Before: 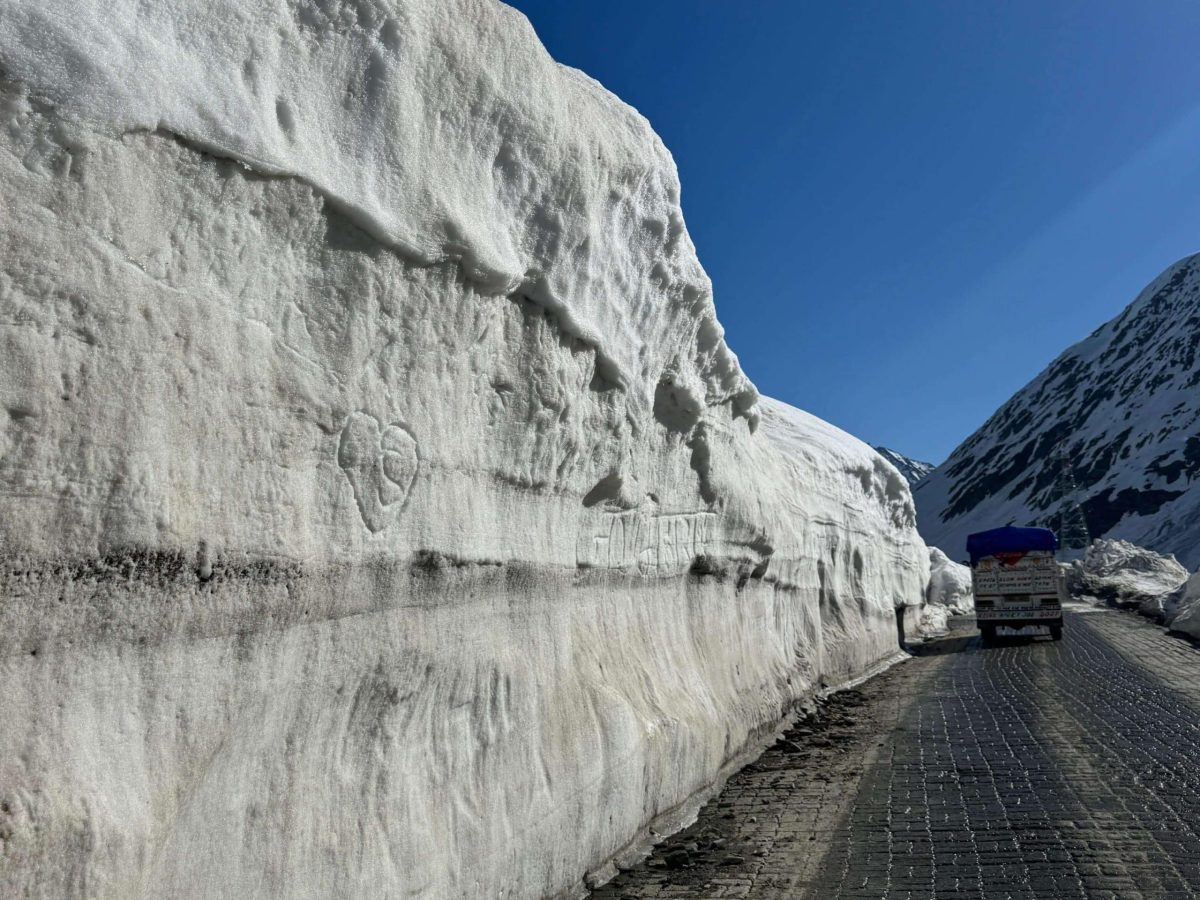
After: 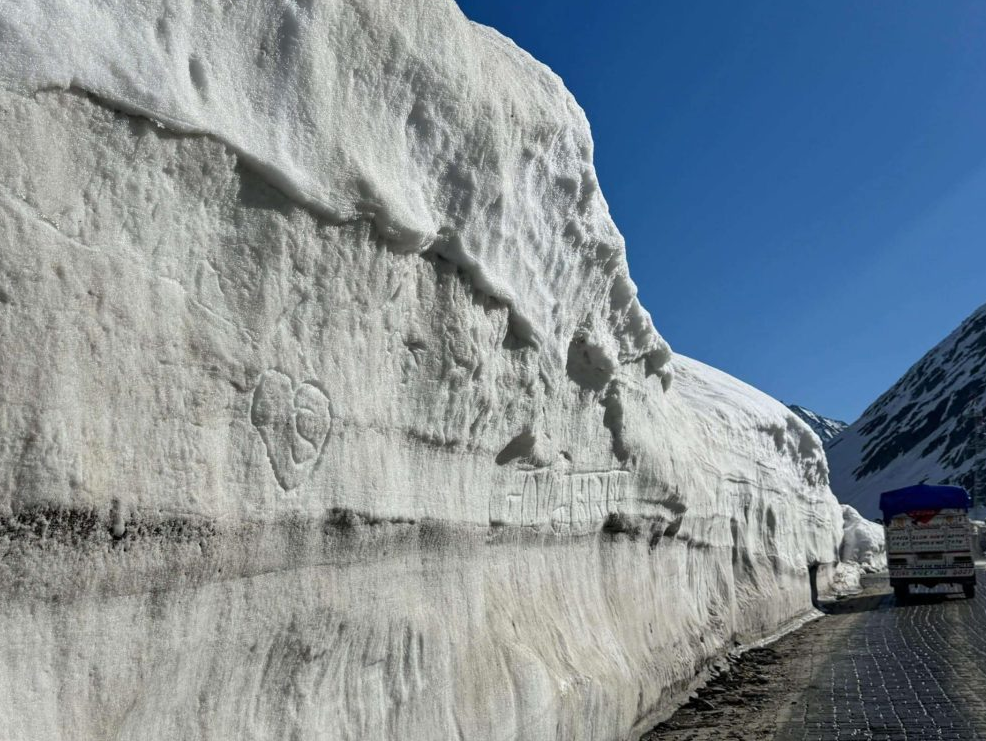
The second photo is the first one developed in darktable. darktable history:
crop and rotate: left 7.261%, top 4.668%, right 10.528%, bottom 12.955%
exposure: exposure 0.02 EV, compensate highlight preservation false
